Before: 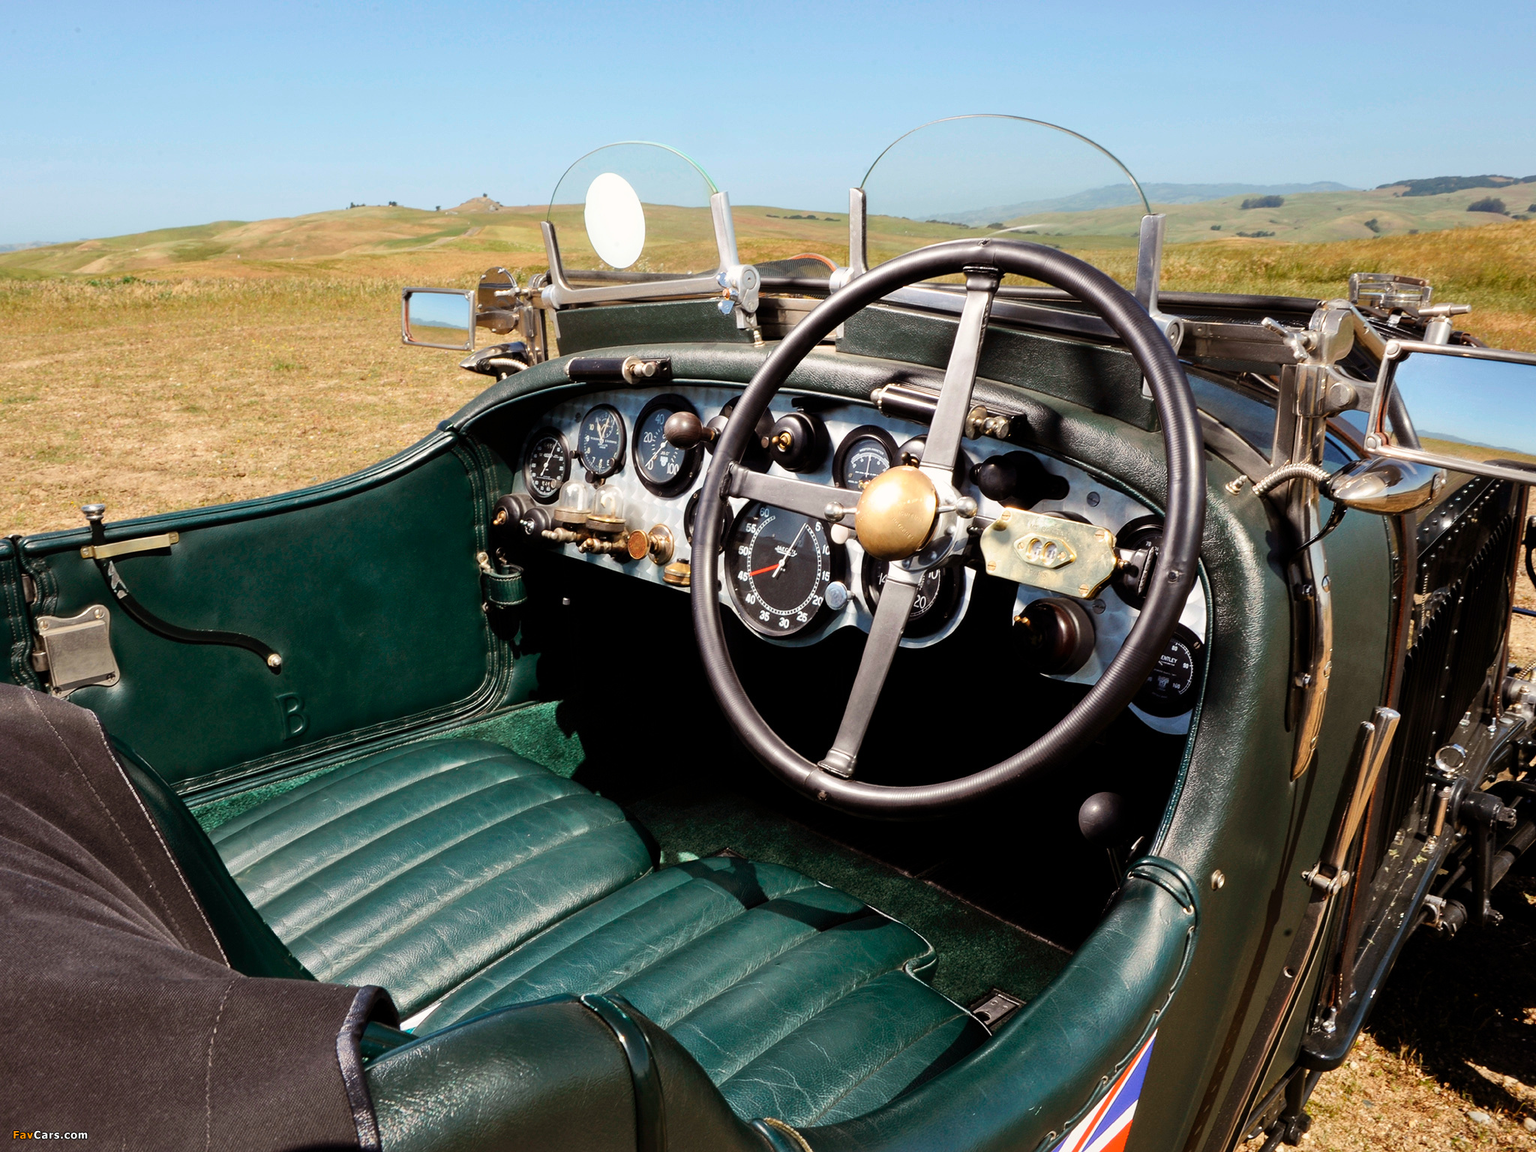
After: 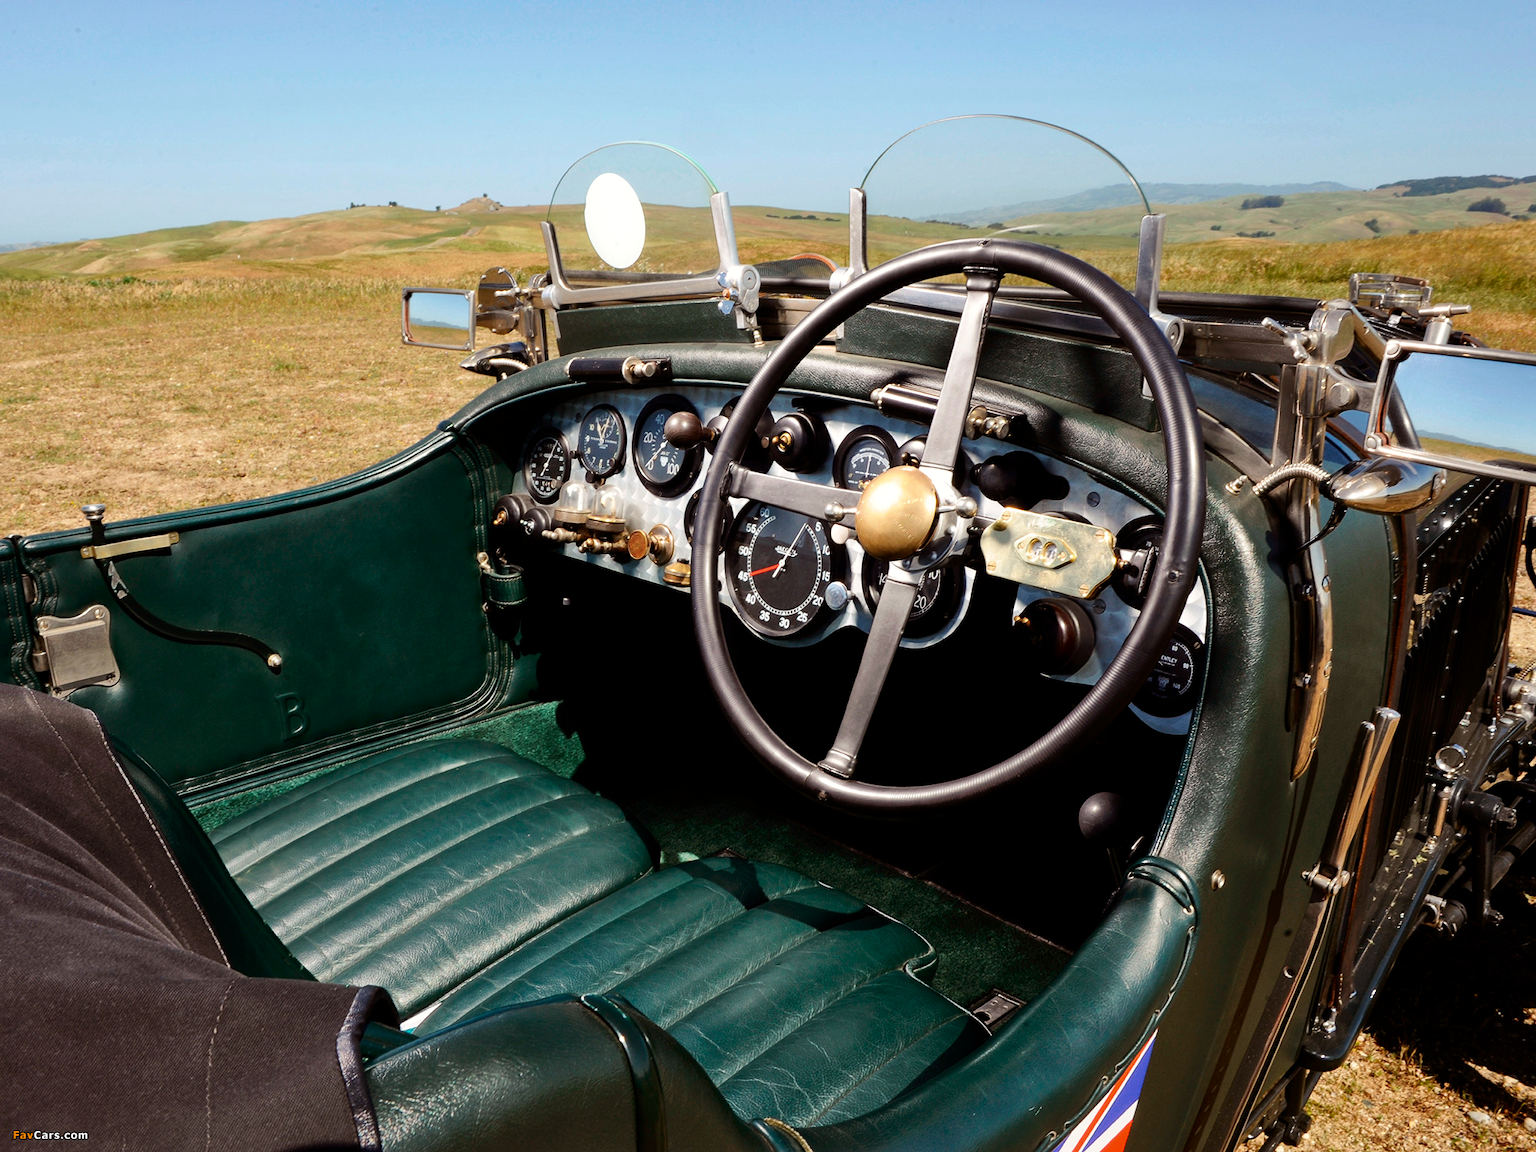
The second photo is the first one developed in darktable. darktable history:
levels: levels [0, 0.492, 0.984]
contrast brightness saturation: brightness -0.09
